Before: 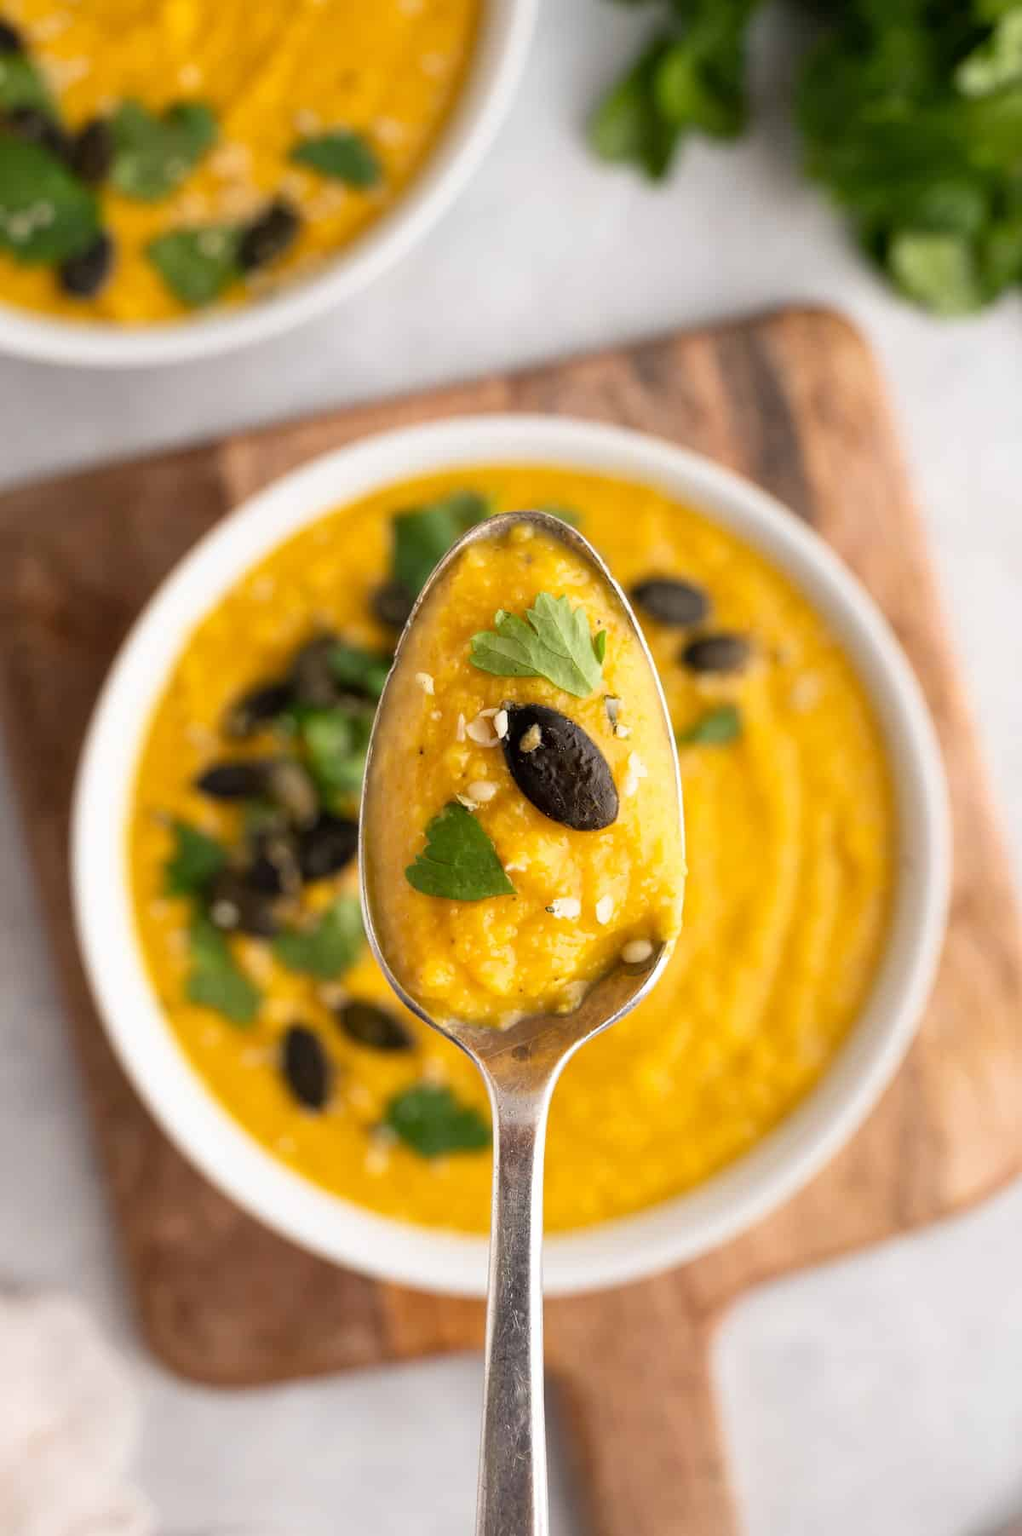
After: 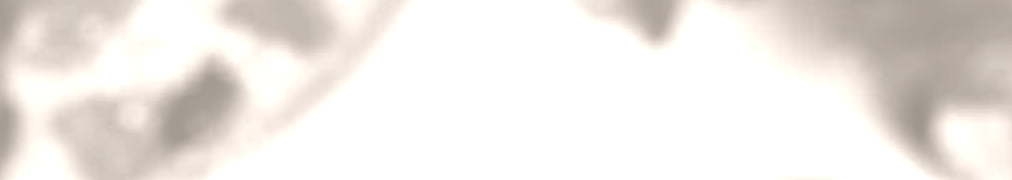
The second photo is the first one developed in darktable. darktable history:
crop and rotate: left 9.644%, top 9.491%, right 6.021%, bottom 80.509%
colorize: hue 34.49°, saturation 35.33%, source mix 100%, lightness 55%, version 1
exposure: black level correction -0.062, exposure -0.05 EV, compensate highlight preservation false
color balance: lift [1.001, 1.007, 1, 0.993], gamma [1.023, 1.026, 1.01, 0.974], gain [0.964, 1.059, 1.073, 0.927]
